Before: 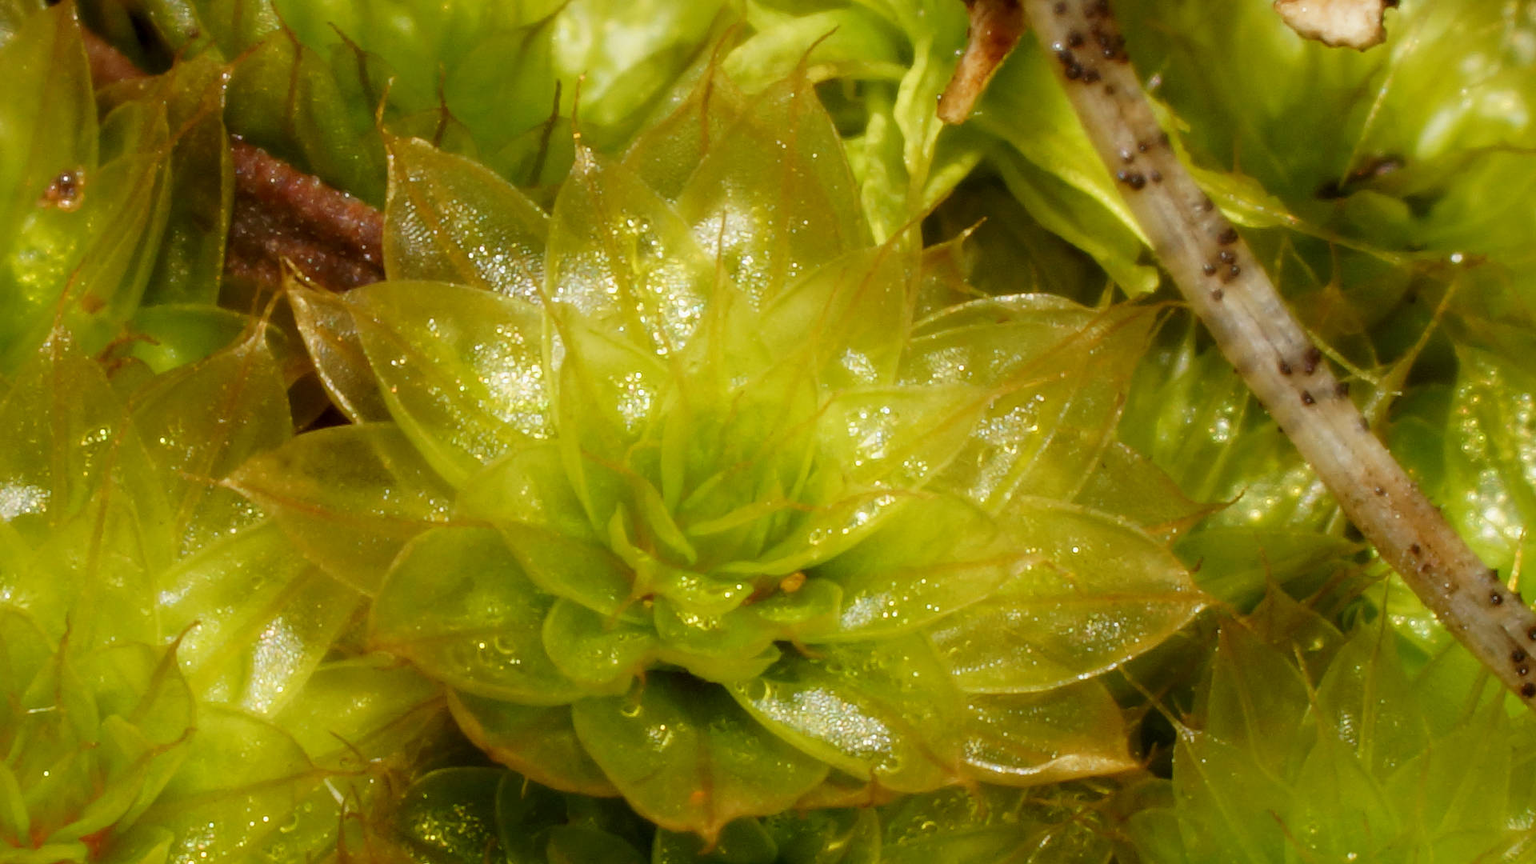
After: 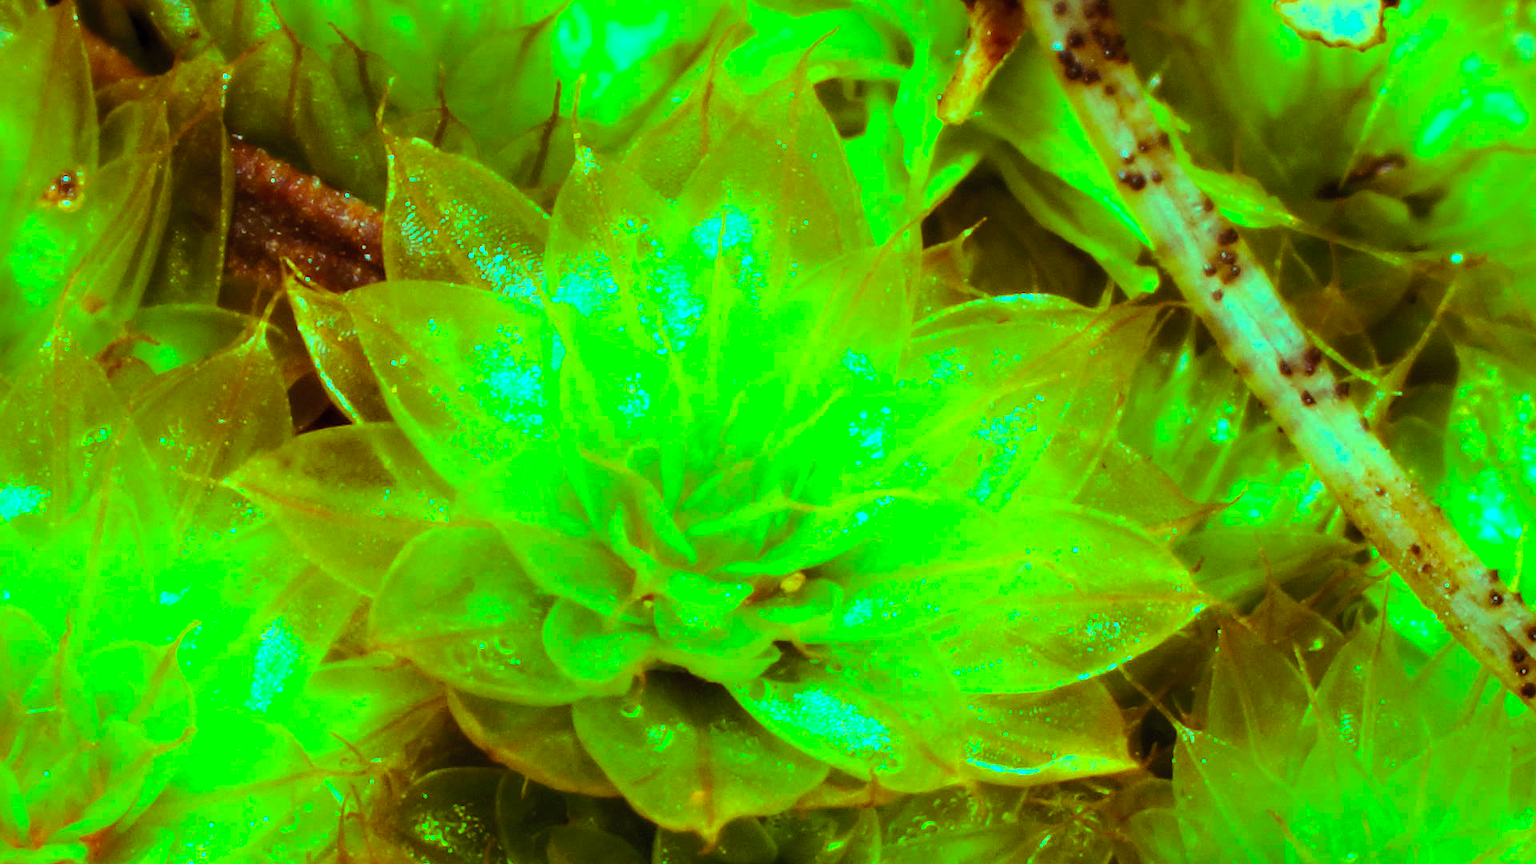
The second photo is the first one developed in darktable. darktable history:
graduated density: on, module defaults
tone equalizer: -8 EV -0.75 EV, -7 EV -0.7 EV, -6 EV -0.6 EV, -5 EV -0.4 EV, -3 EV 0.4 EV, -2 EV 0.6 EV, -1 EV 0.7 EV, +0 EV 0.75 EV, edges refinement/feathering 500, mask exposure compensation -1.57 EV, preserve details no
color balance rgb: shadows lift › luminance 0.49%, shadows lift › chroma 6.83%, shadows lift › hue 300.29°, power › hue 208.98°, highlights gain › luminance 20.24%, highlights gain › chroma 13.17%, highlights gain › hue 173.85°, perceptual saturation grading › global saturation 18.05%
exposure: exposure 0.3 EV, compensate highlight preservation false
contrast brightness saturation: contrast 0.07, brightness 0.08, saturation 0.18
